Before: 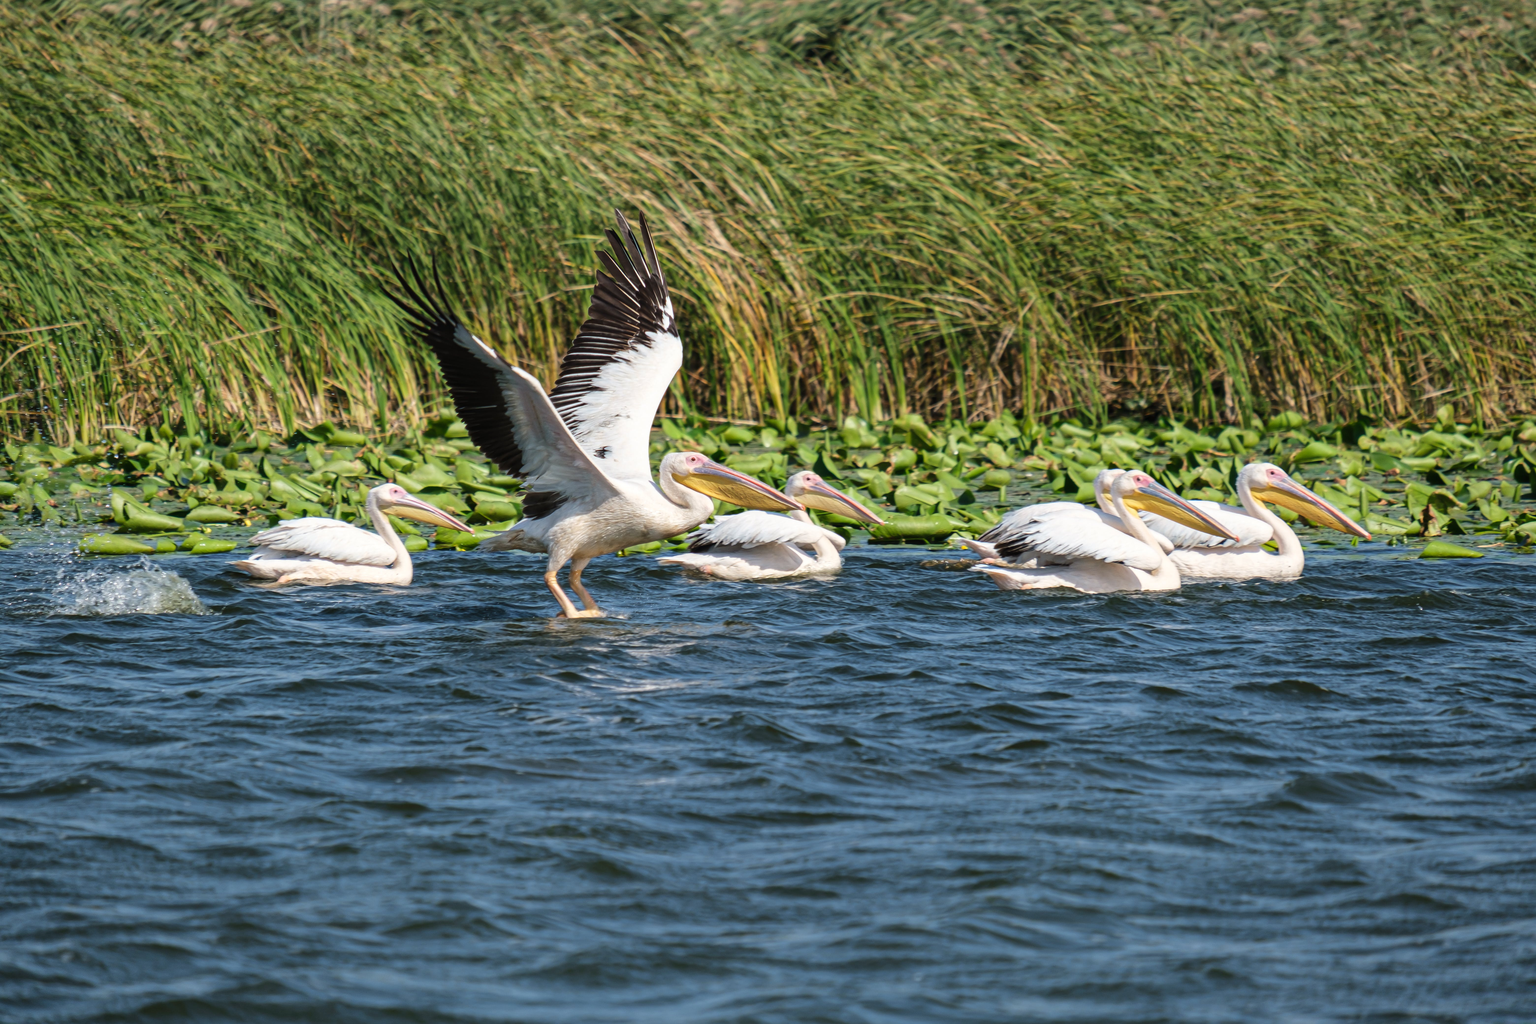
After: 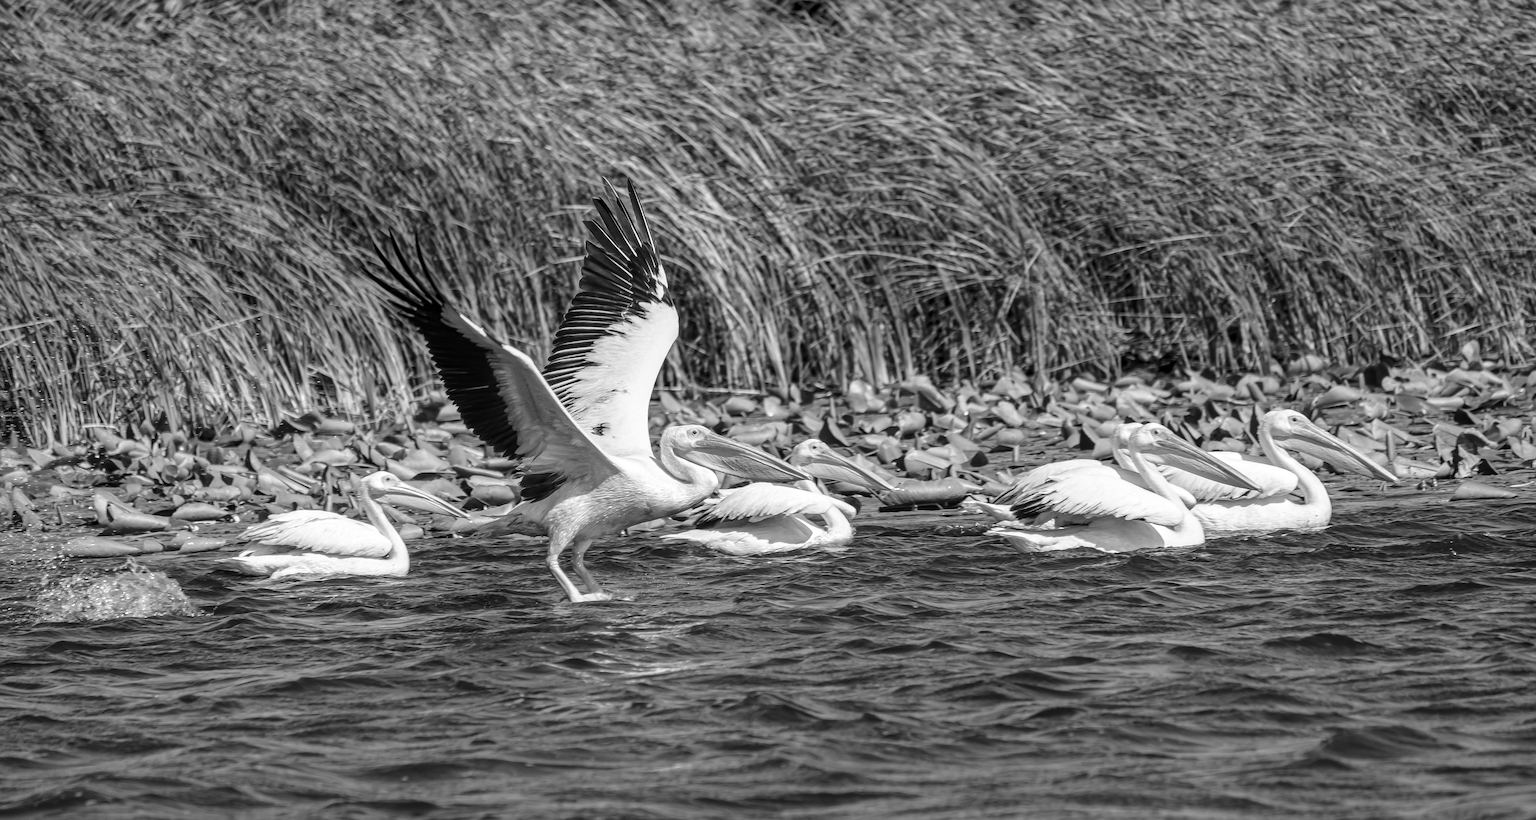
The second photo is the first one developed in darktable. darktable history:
monochrome: a 32, b 64, size 2.3
crop: left 2.737%, top 7.287%, right 3.421%, bottom 20.179%
rotate and perspective: rotation -2.56°, automatic cropping off
sharpen: on, module defaults
vignetting: fall-off start 97.28%, fall-off radius 79%, brightness -0.462, saturation -0.3, width/height ratio 1.114, dithering 8-bit output, unbound false
color correction: highlights a* -2.73, highlights b* -2.09, shadows a* 2.41, shadows b* 2.73
local contrast: on, module defaults
